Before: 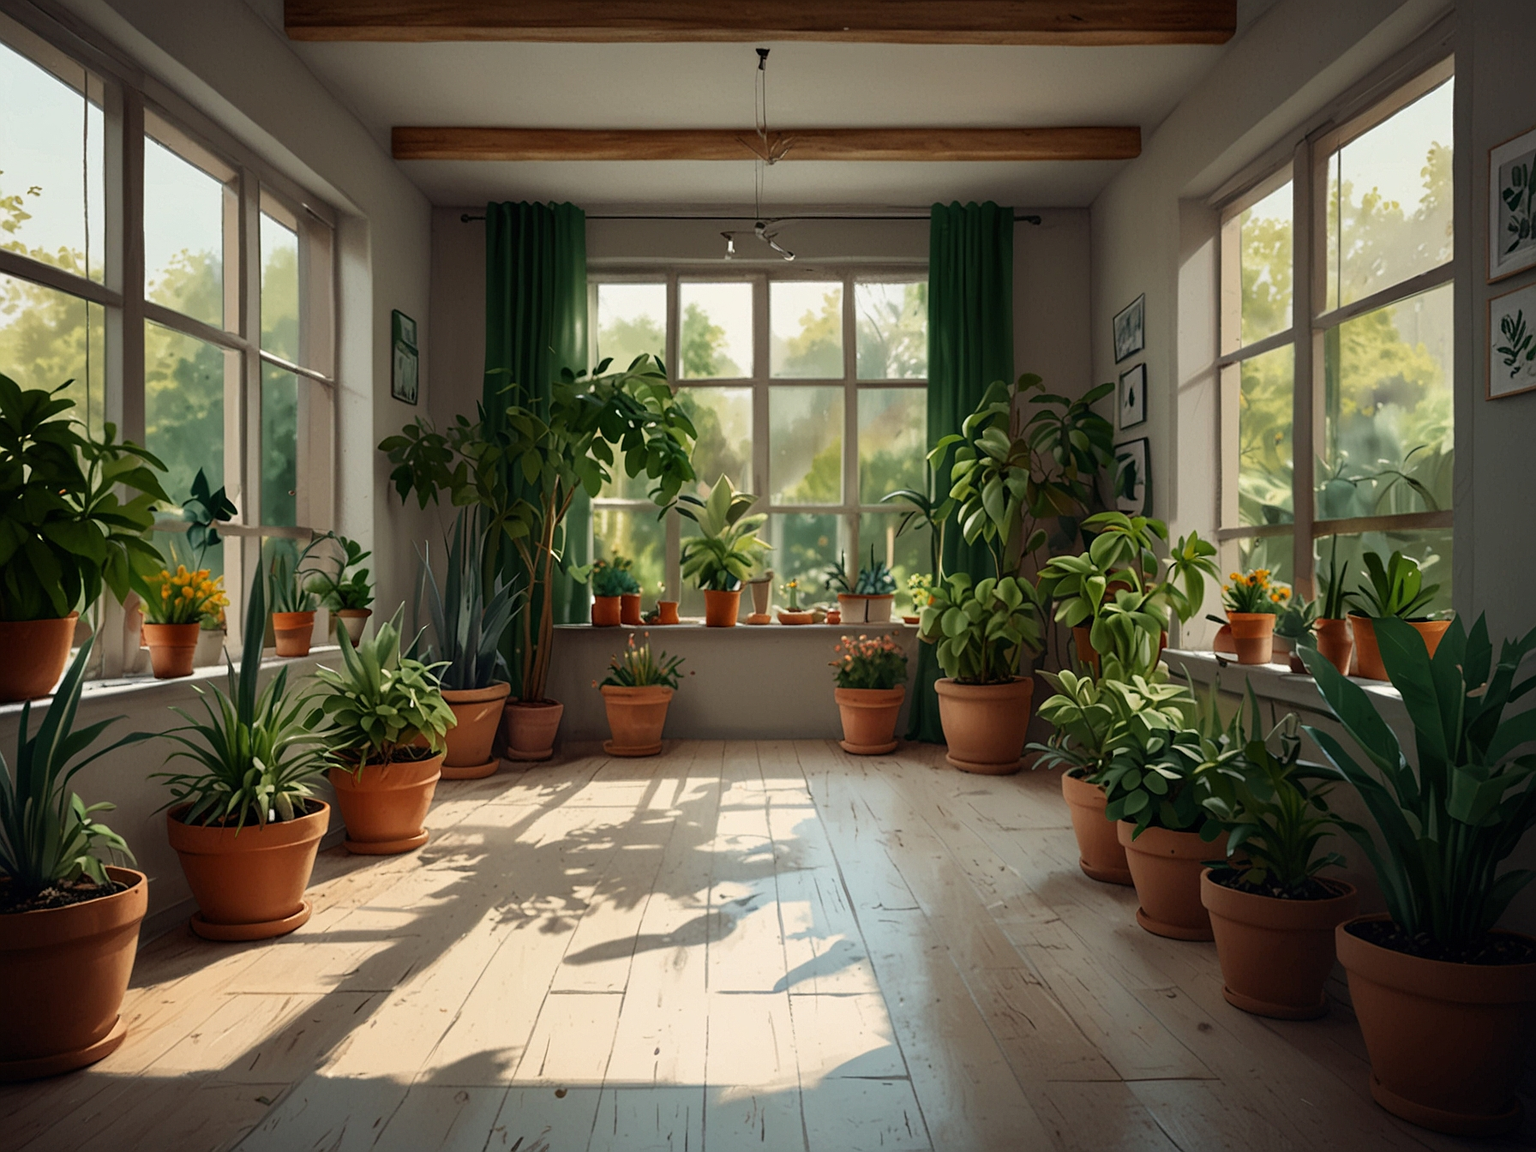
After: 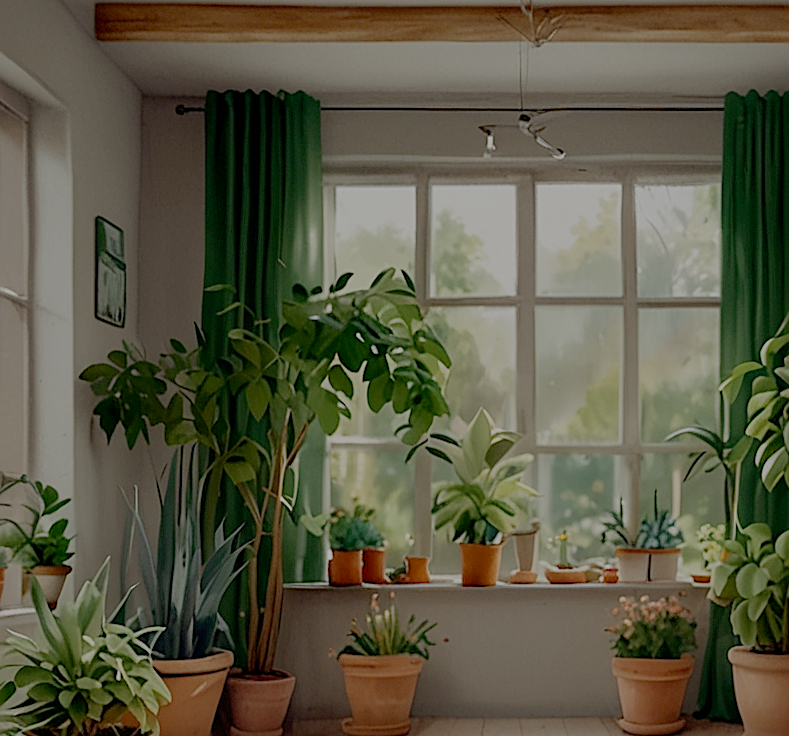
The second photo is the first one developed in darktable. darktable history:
filmic rgb: white relative exposure 8 EV, threshold 3 EV, structure ↔ texture 100%, target black luminance 0%, hardness 2.44, latitude 76.53%, contrast 0.562, shadows ↔ highlights balance 0%, preserve chrominance no, color science v4 (2020), iterations of high-quality reconstruction 10, type of noise poissonian, enable highlight reconstruction true
crop: left 20.248%, top 10.86%, right 35.675%, bottom 34.321%
sharpen: on, module defaults
